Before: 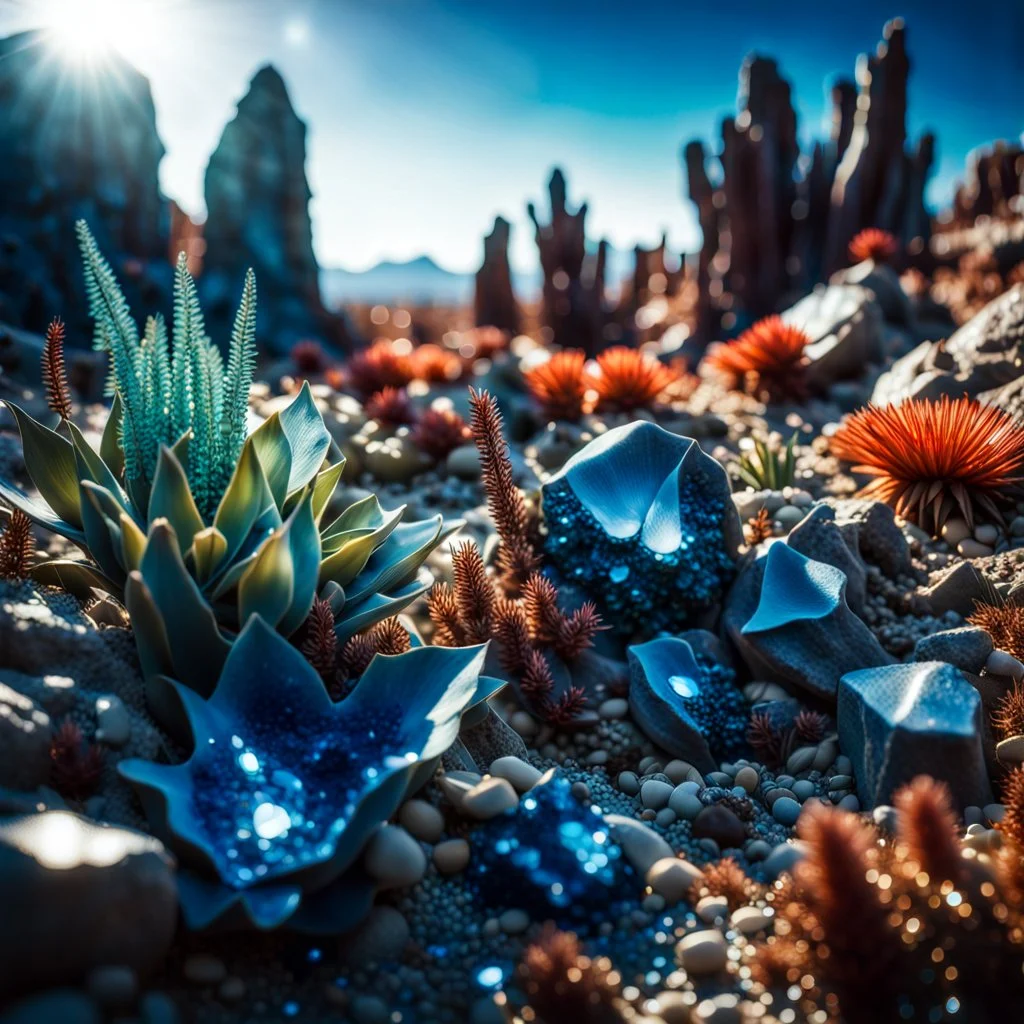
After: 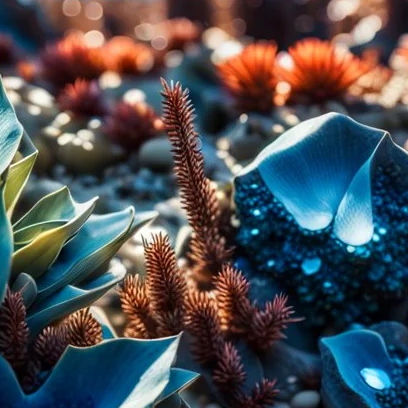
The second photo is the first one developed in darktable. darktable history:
crop: left 30.119%, top 30.11%, right 30.003%, bottom 29.991%
